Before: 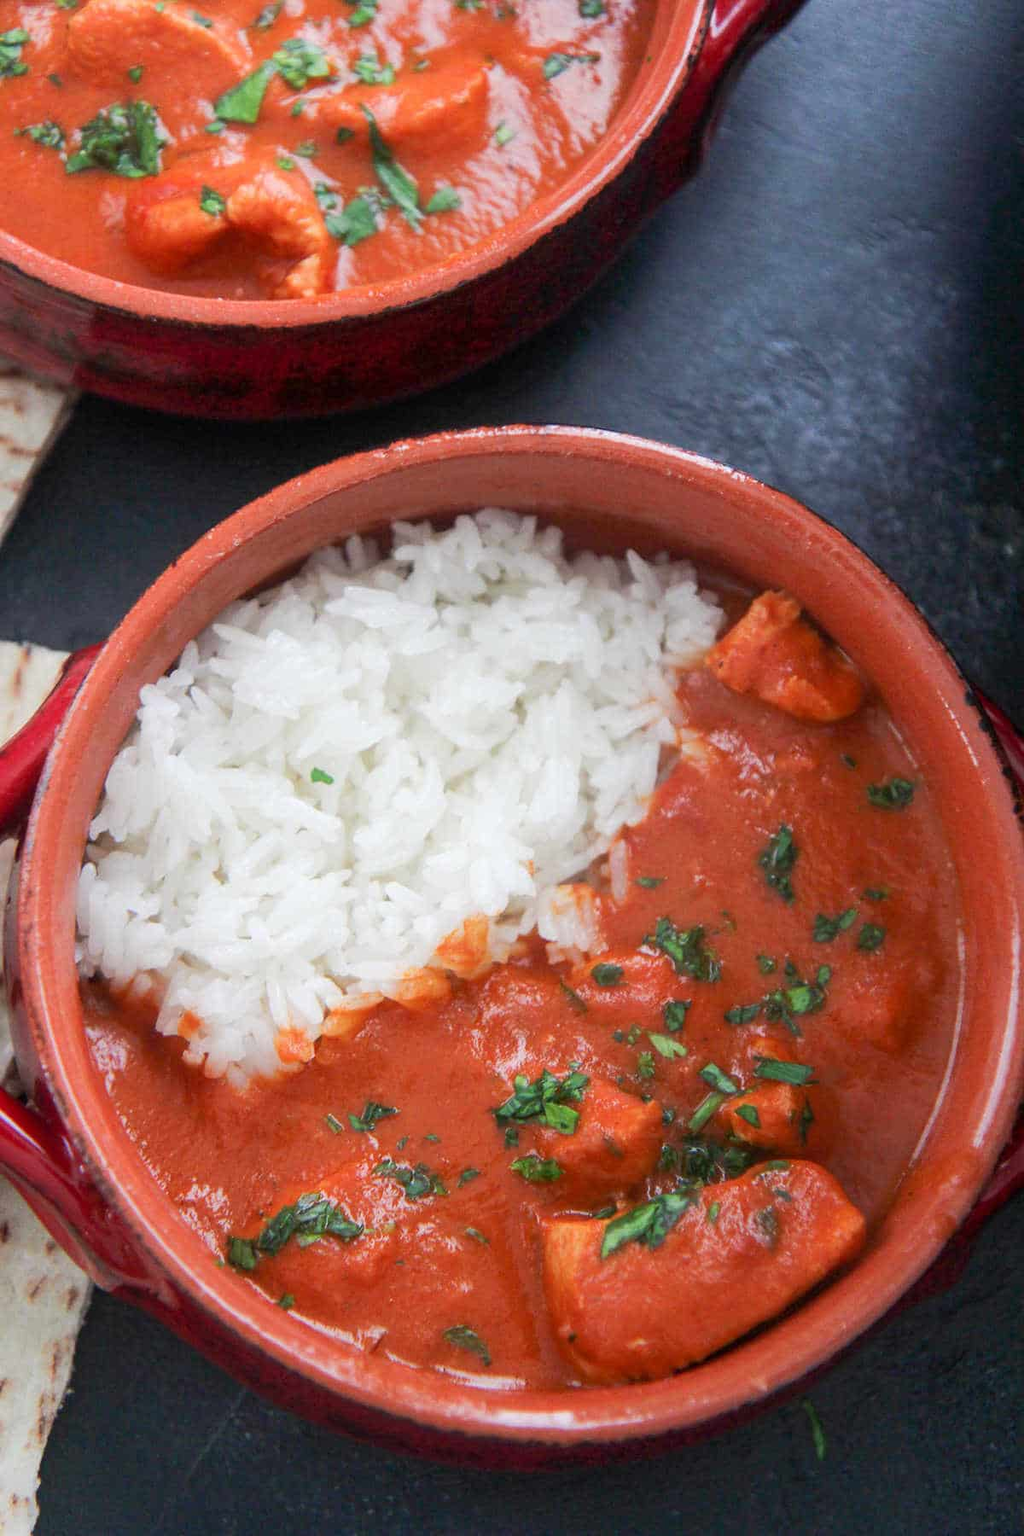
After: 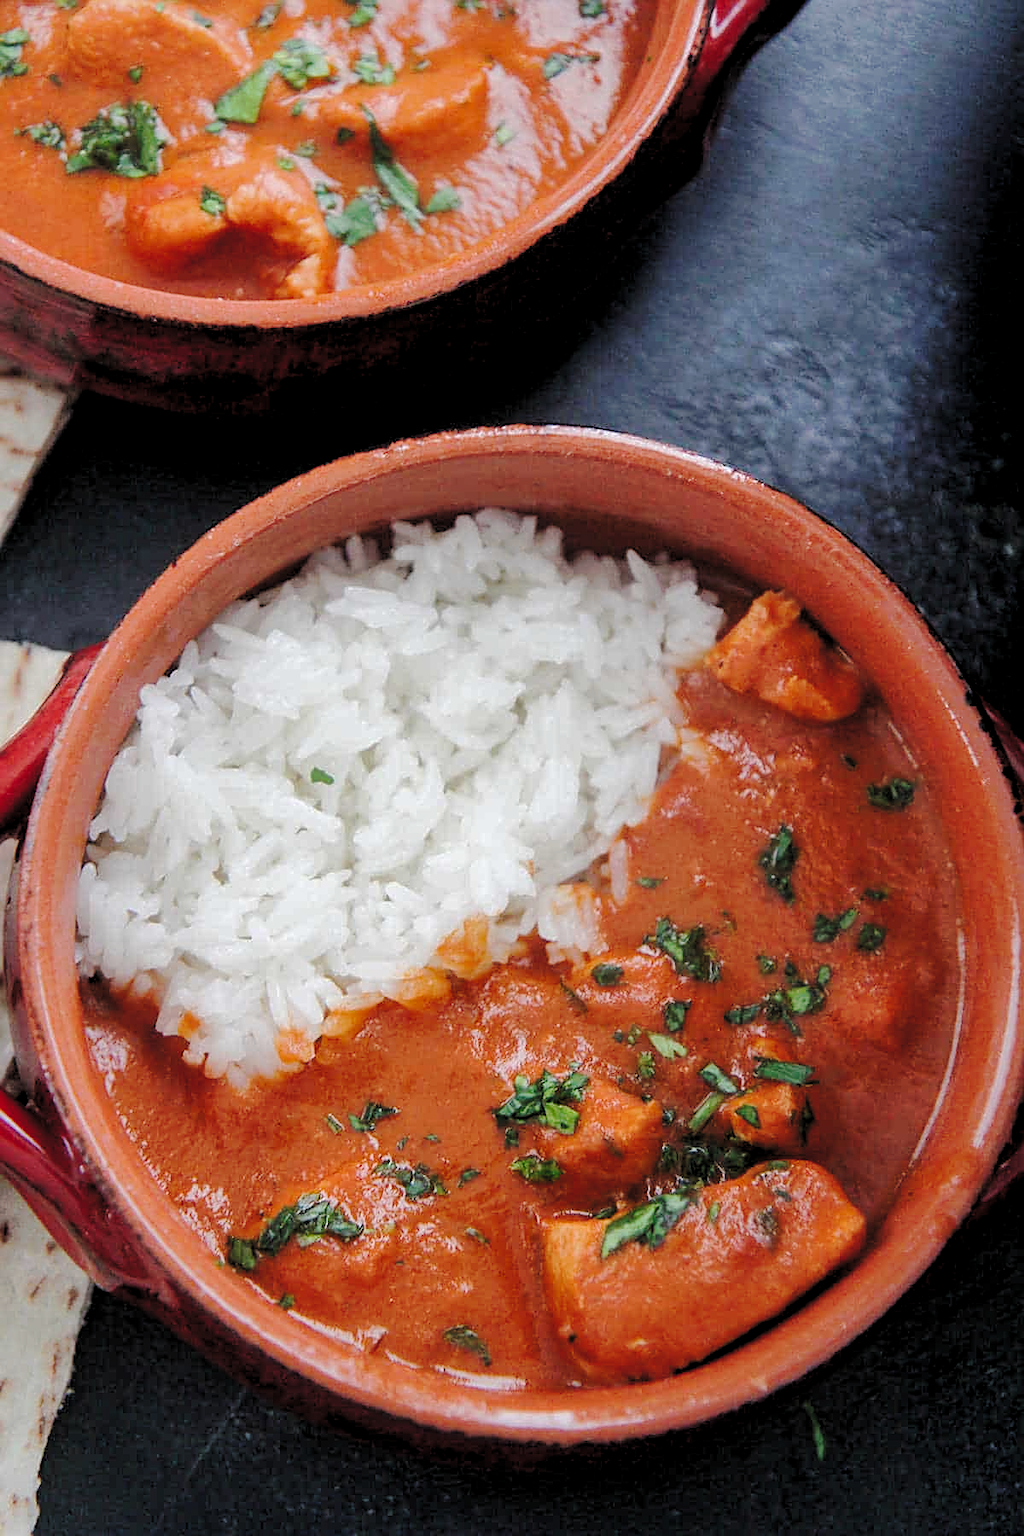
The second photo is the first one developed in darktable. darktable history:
tone curve: curves: ch0 [(0, 0) (0.003, 0.076) (0.011, 0.081) (0.025, 0.084) (0.044, 0.092) (0.069, 0.1) (0.1, 0.117) (0.136, 0.144) (0.177, 0.186) (0.224, 0.237) (0.277, 0.306) (0.335, 0.39) (0.399, 0.494) (0.468, 0.574) (0.543, 0.666) (0.623, 0.722) (0.709, 0.79) (0.801, 0.855) (0.898, 0.926) (1, 1)], preserve colors none
levels: levels [0.116, 0.574, 1]
shadows and highlights: on, module defaults
sharpen: on, module defaults
